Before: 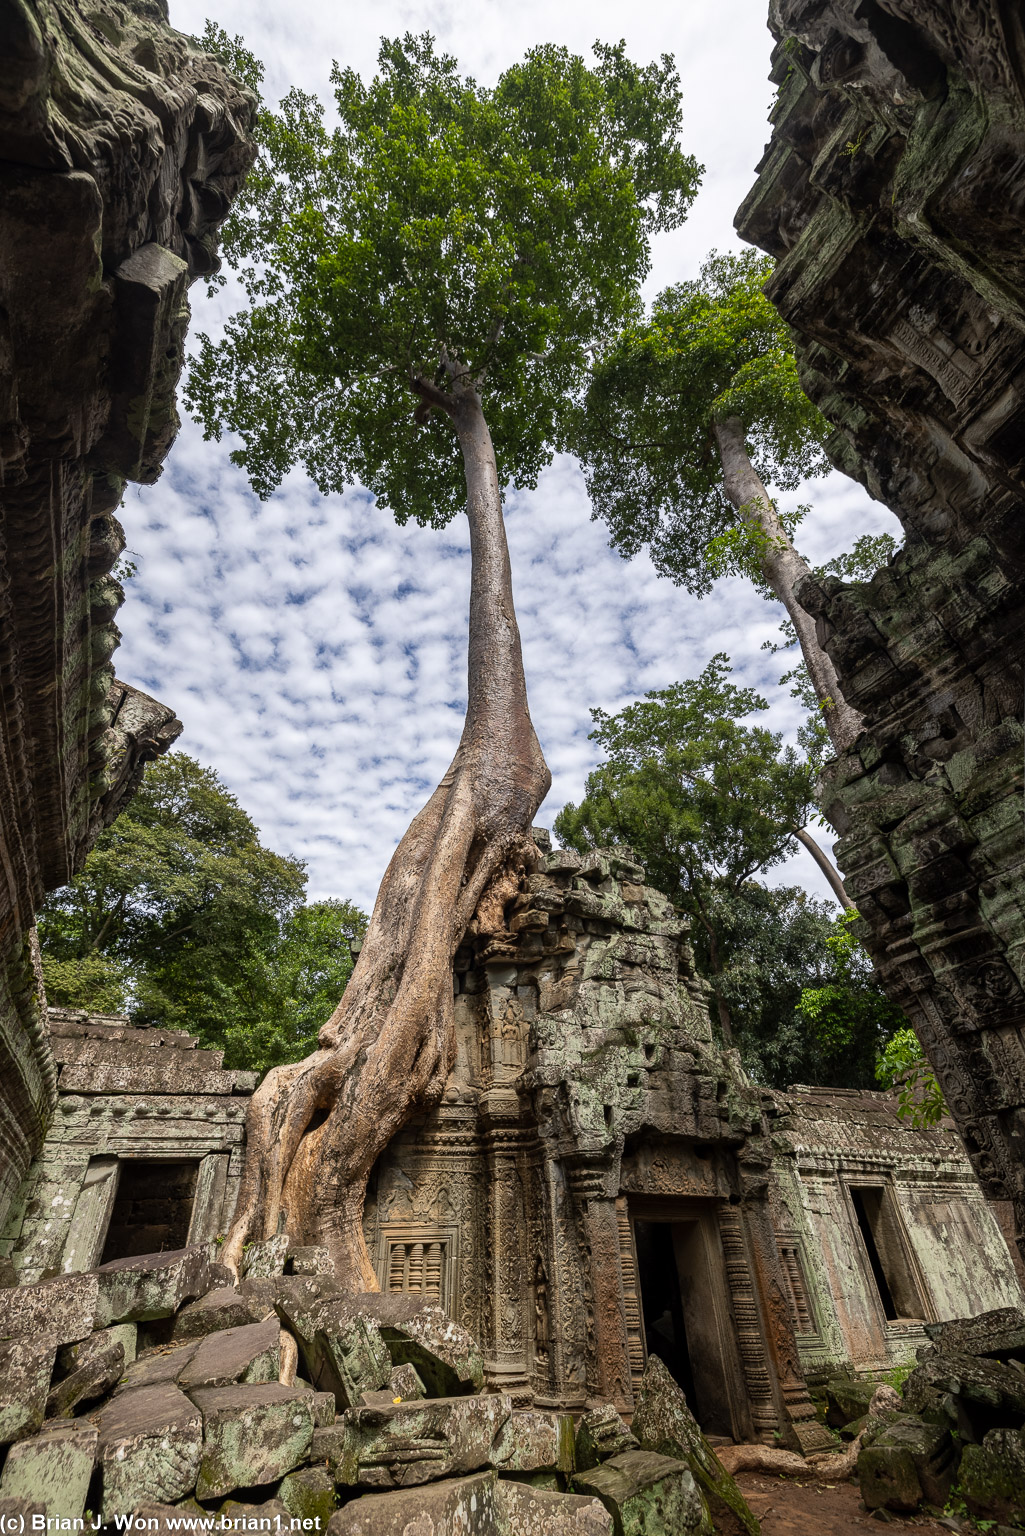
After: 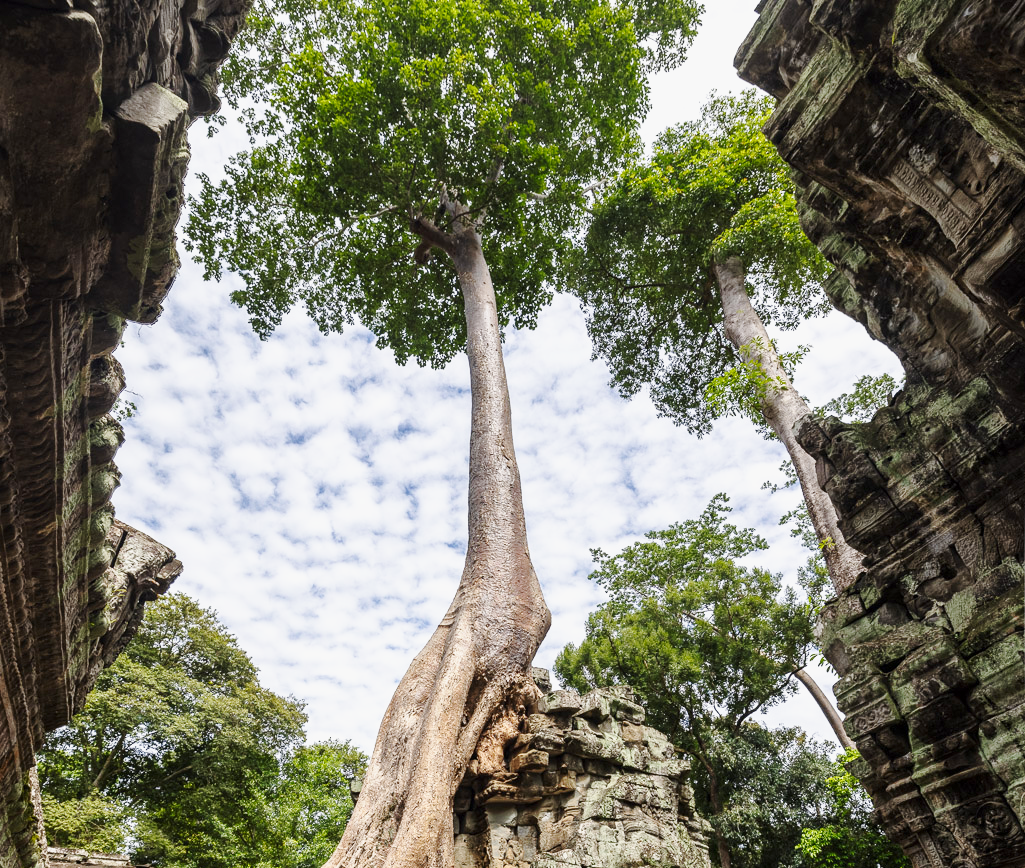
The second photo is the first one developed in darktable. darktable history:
crop and rotate: top 10.444%, bottom 33.016%
base curve: curves: ch0 [(0, 0) (0.025, 0.046) (0.112, 0.277) (0.467, 0.74) (0.814, 0.929) (1, 0.942)], preserve colors none
